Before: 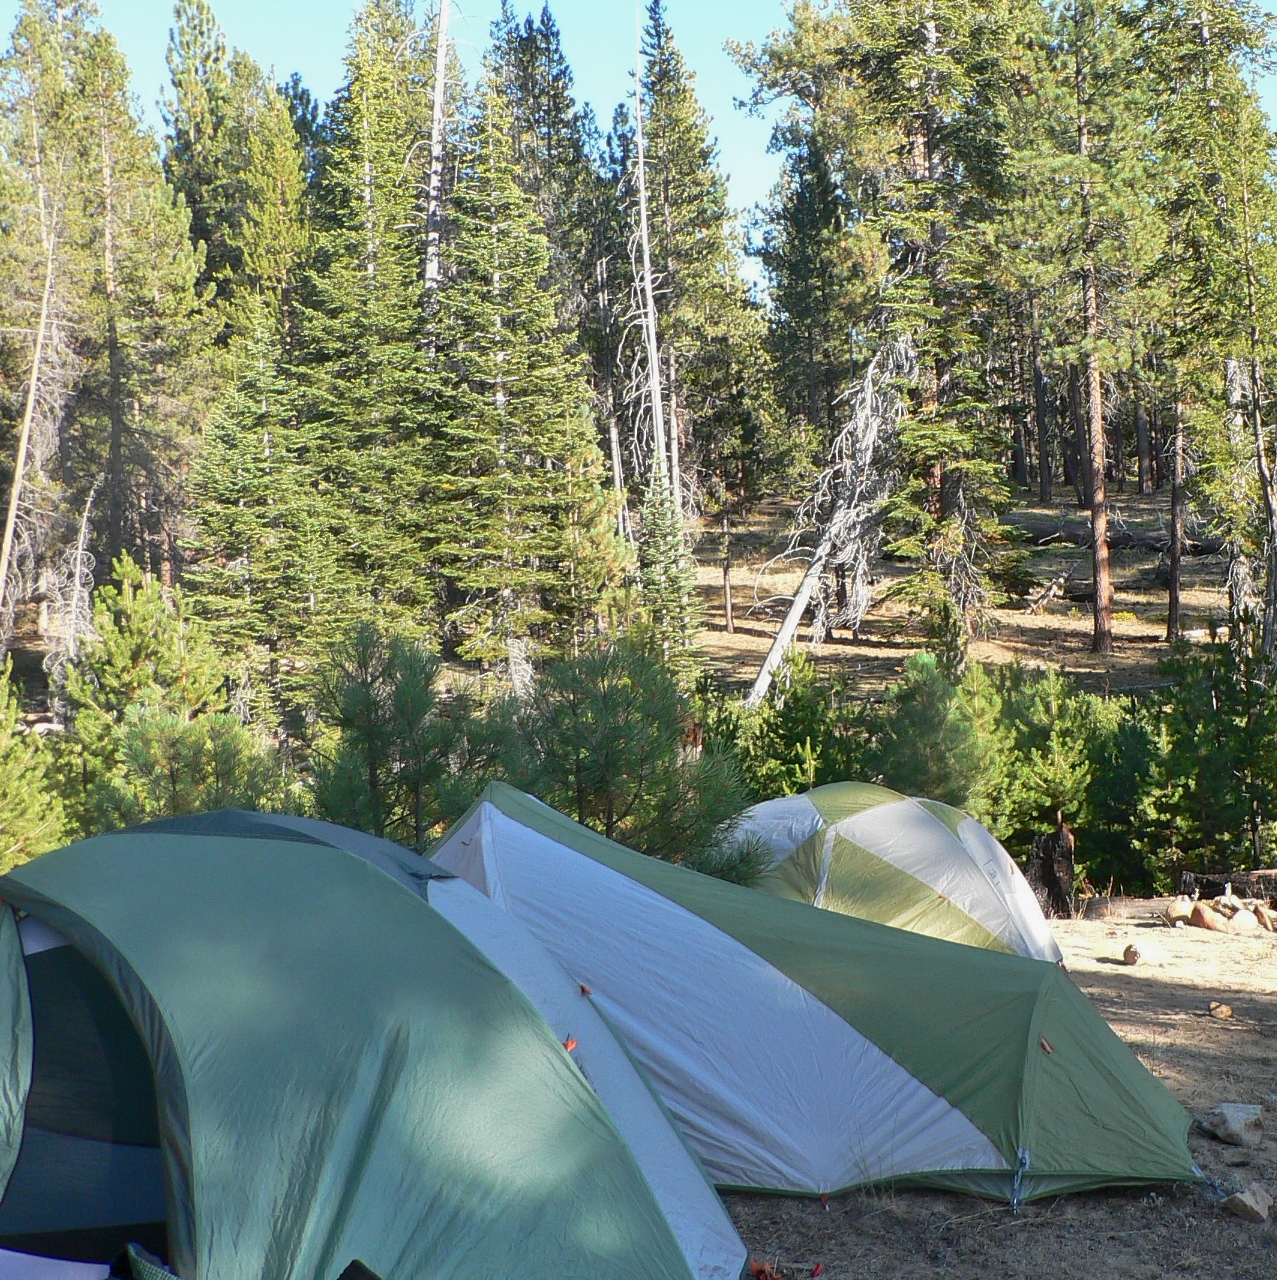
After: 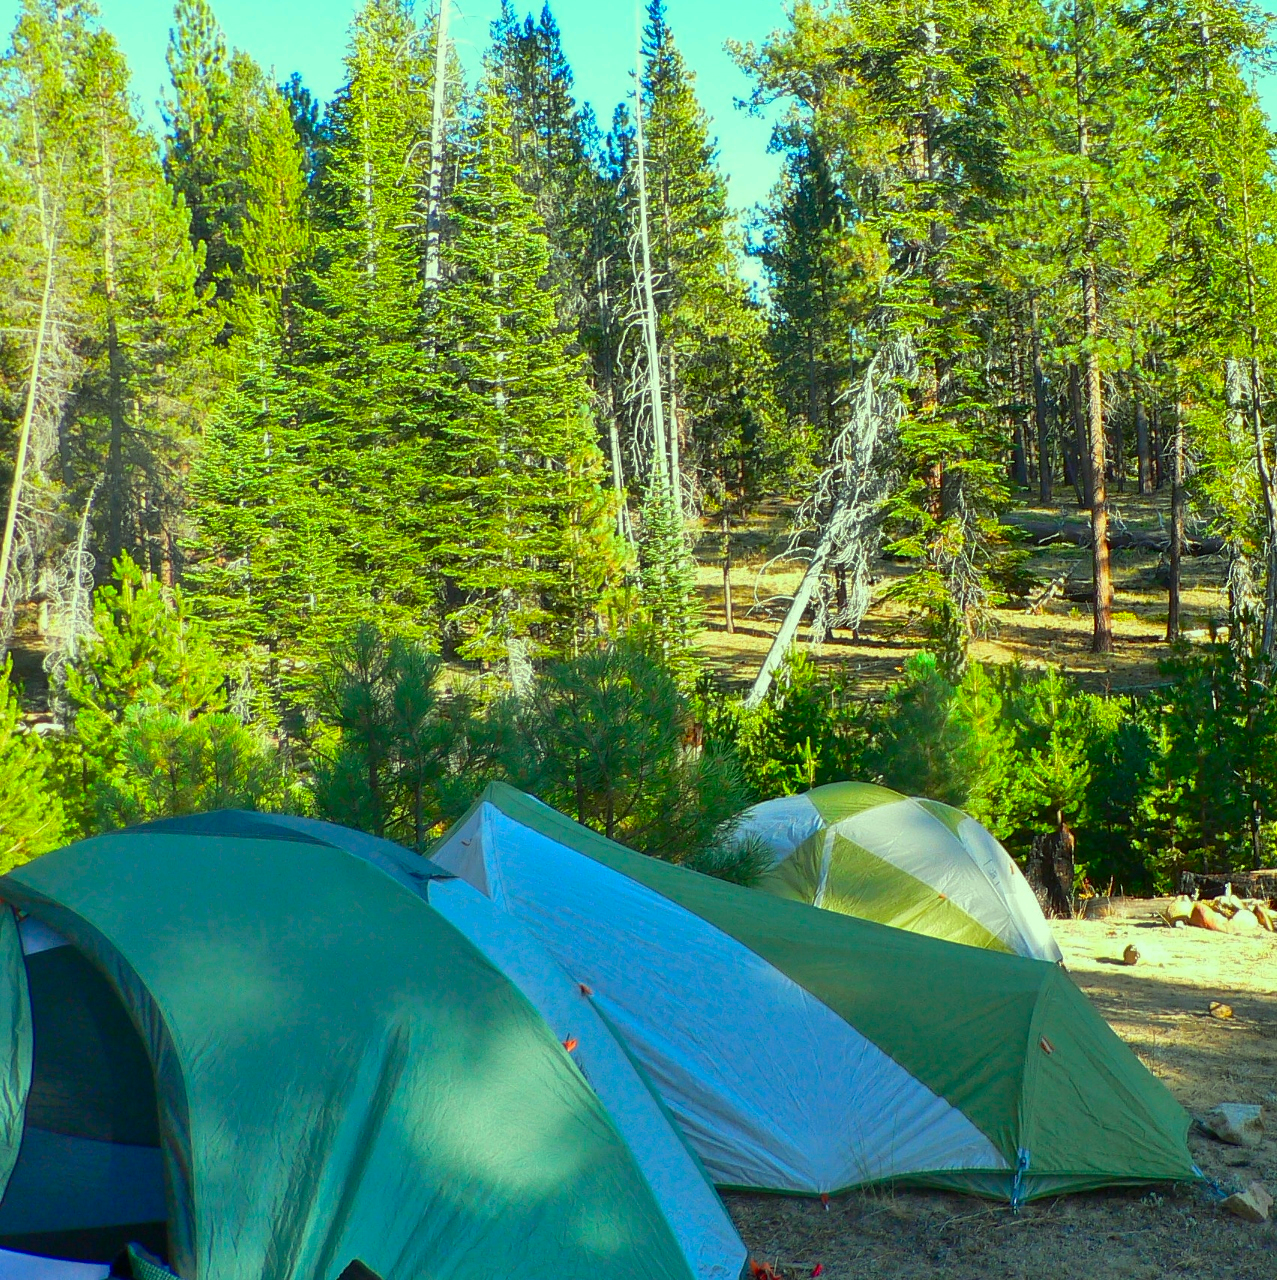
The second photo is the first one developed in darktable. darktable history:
color correction: highlights a* -10.77, highlights b* 9.8, saturation 1.72
exposure: compensate highlight preservation false
